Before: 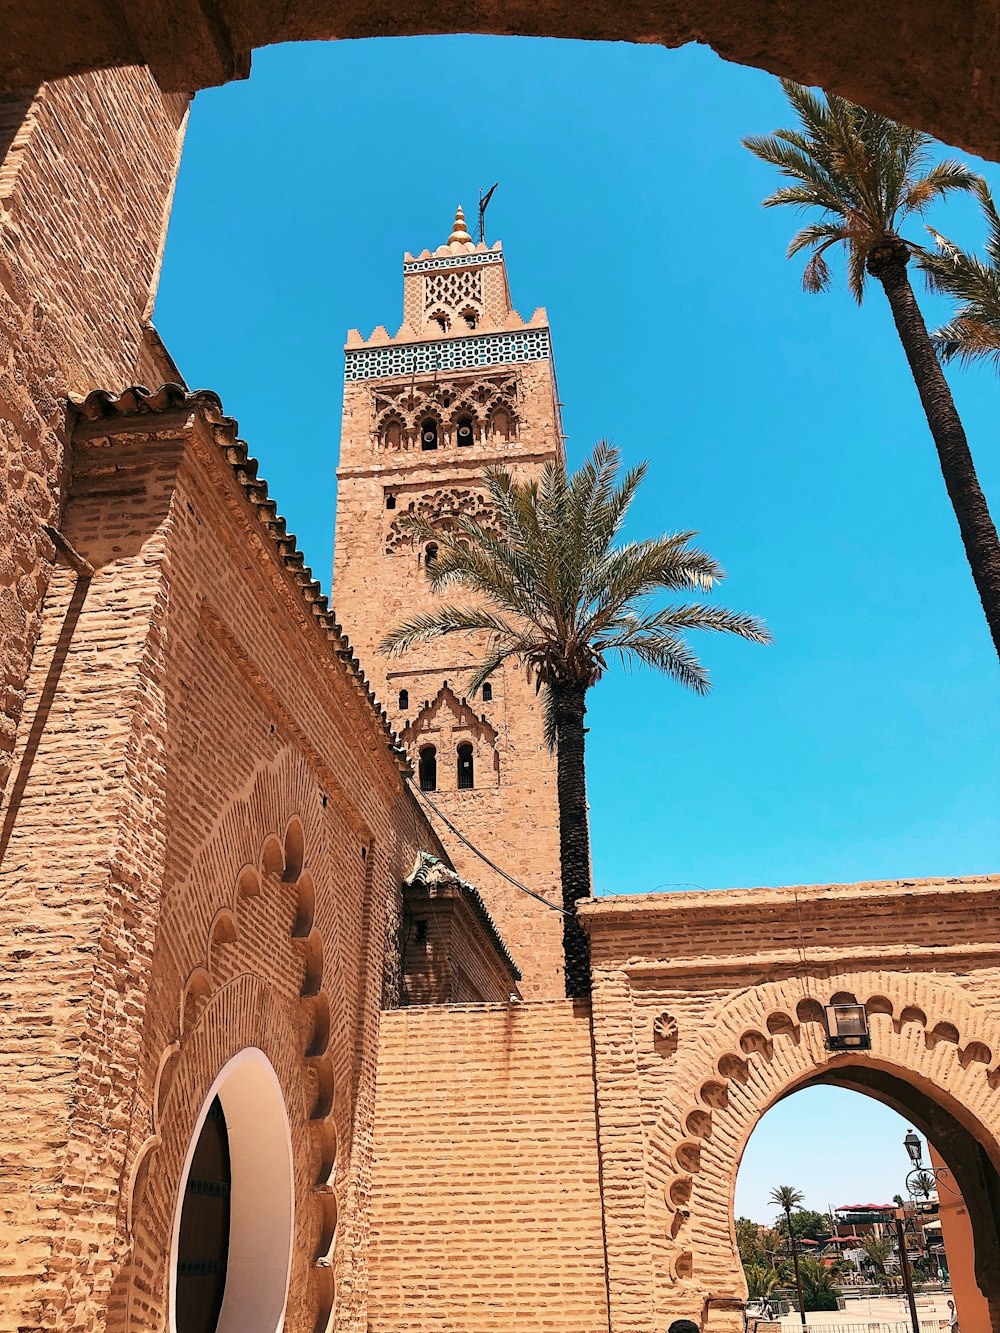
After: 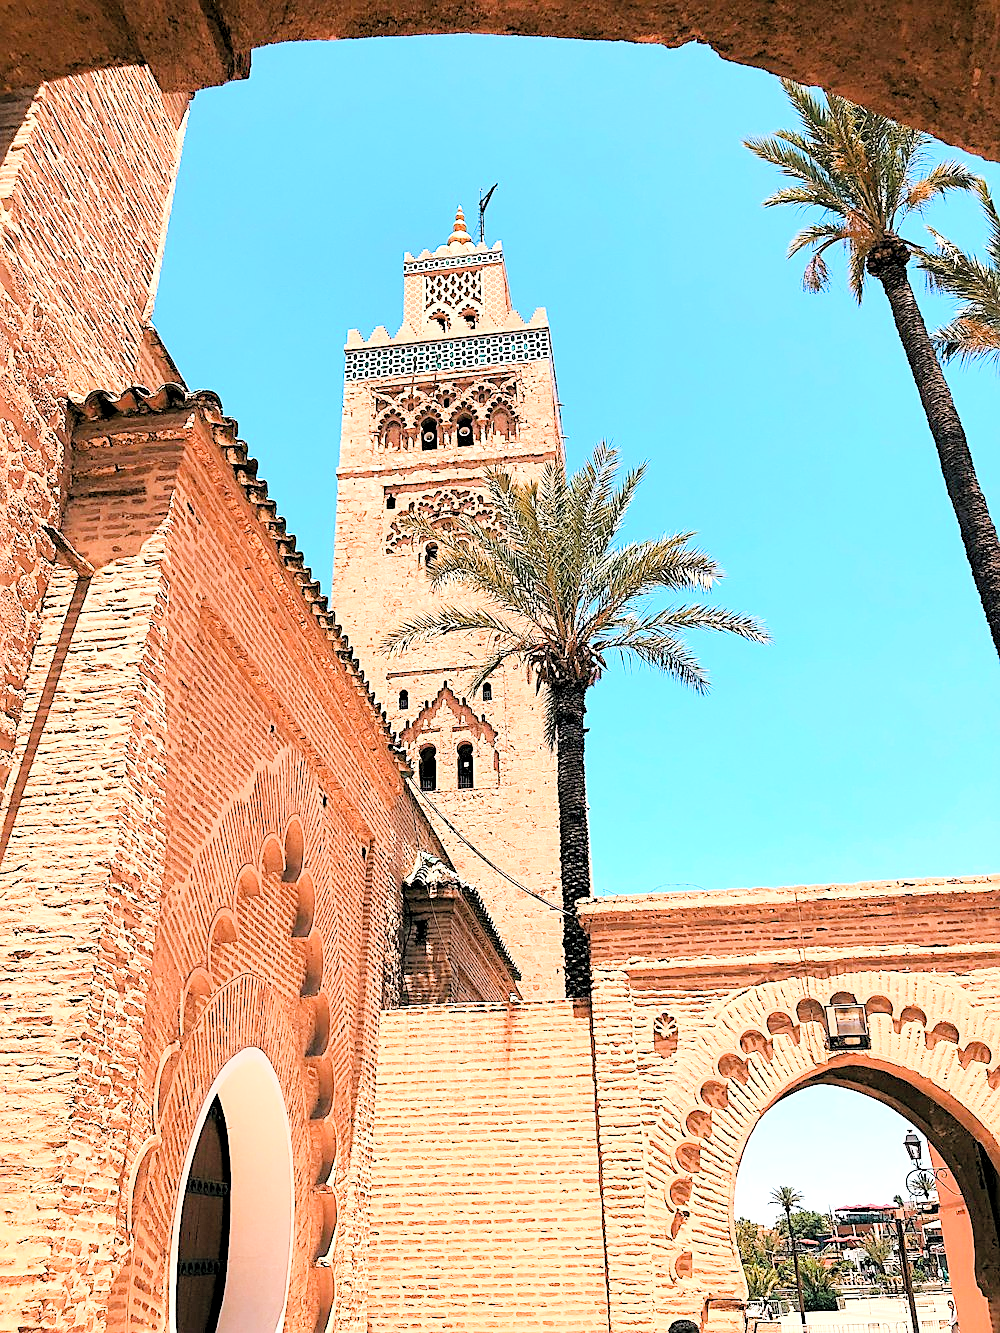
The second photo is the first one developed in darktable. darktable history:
filmic rgb: black relative exposure -7.65 EV, white relative exposure 4.56 EV, hardness 3.61
rotate and perspective: automatic cropping original format, crop left 0, crop top 0
sharpen: on, module defaults
levels: black 3.83%, white 90.64%, levels [0.044, 0.416, 0.908]
exposure: black level correction 0, exposure 1.2 EV, compensate exposure bias true, compensate highlight preservation false
